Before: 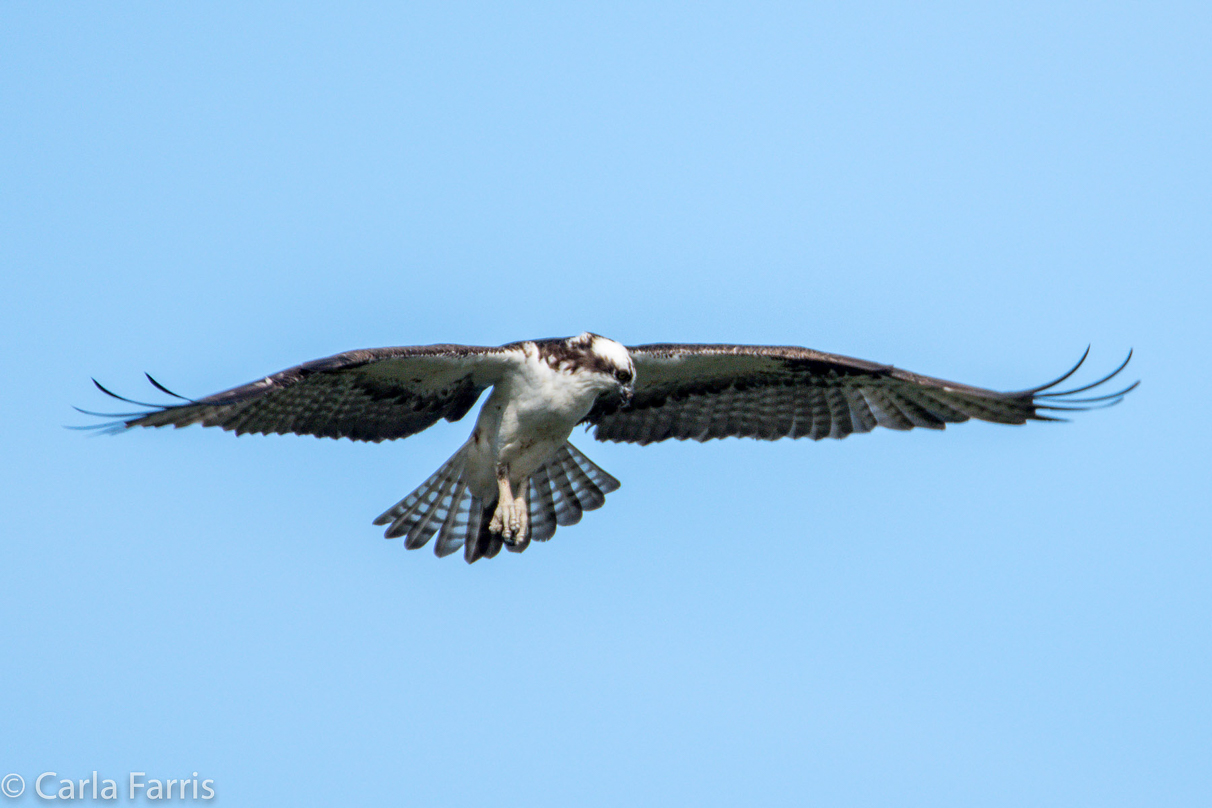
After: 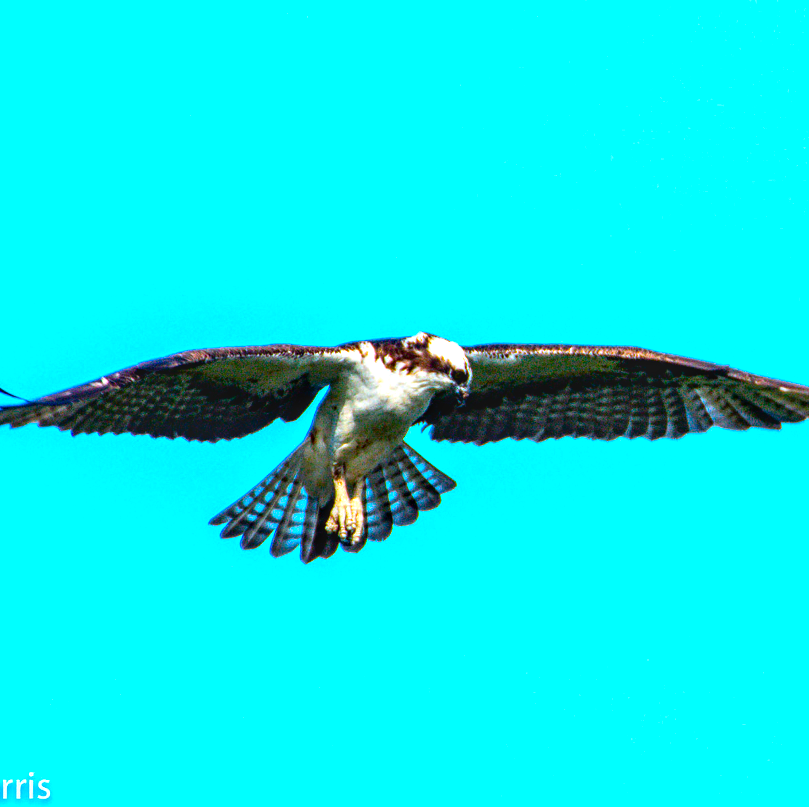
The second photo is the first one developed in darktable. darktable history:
contrast brightness saturation: contrast 0.116, brightness -0.119, saturation 0.203
crop and rotate: left 13.591%, right 19.638%
color balance rgb: linear chroma grading › global chroma 14.348%, perceptual saturation grading › global saturation 98.796%, global vibrance 5.385%, contrast 3.03%
tone equalizer: -8 EV -0.758 EV, -7 EV -0.694 EV, -6 EV -0.578 EV, -5 EV -0.372 EV, -3 EV 0.396 EV, -2 EV 0.6 EV, -1 EV 0.679 EV, +0 EV 0.721 EV
local contrast: on, module defaults
